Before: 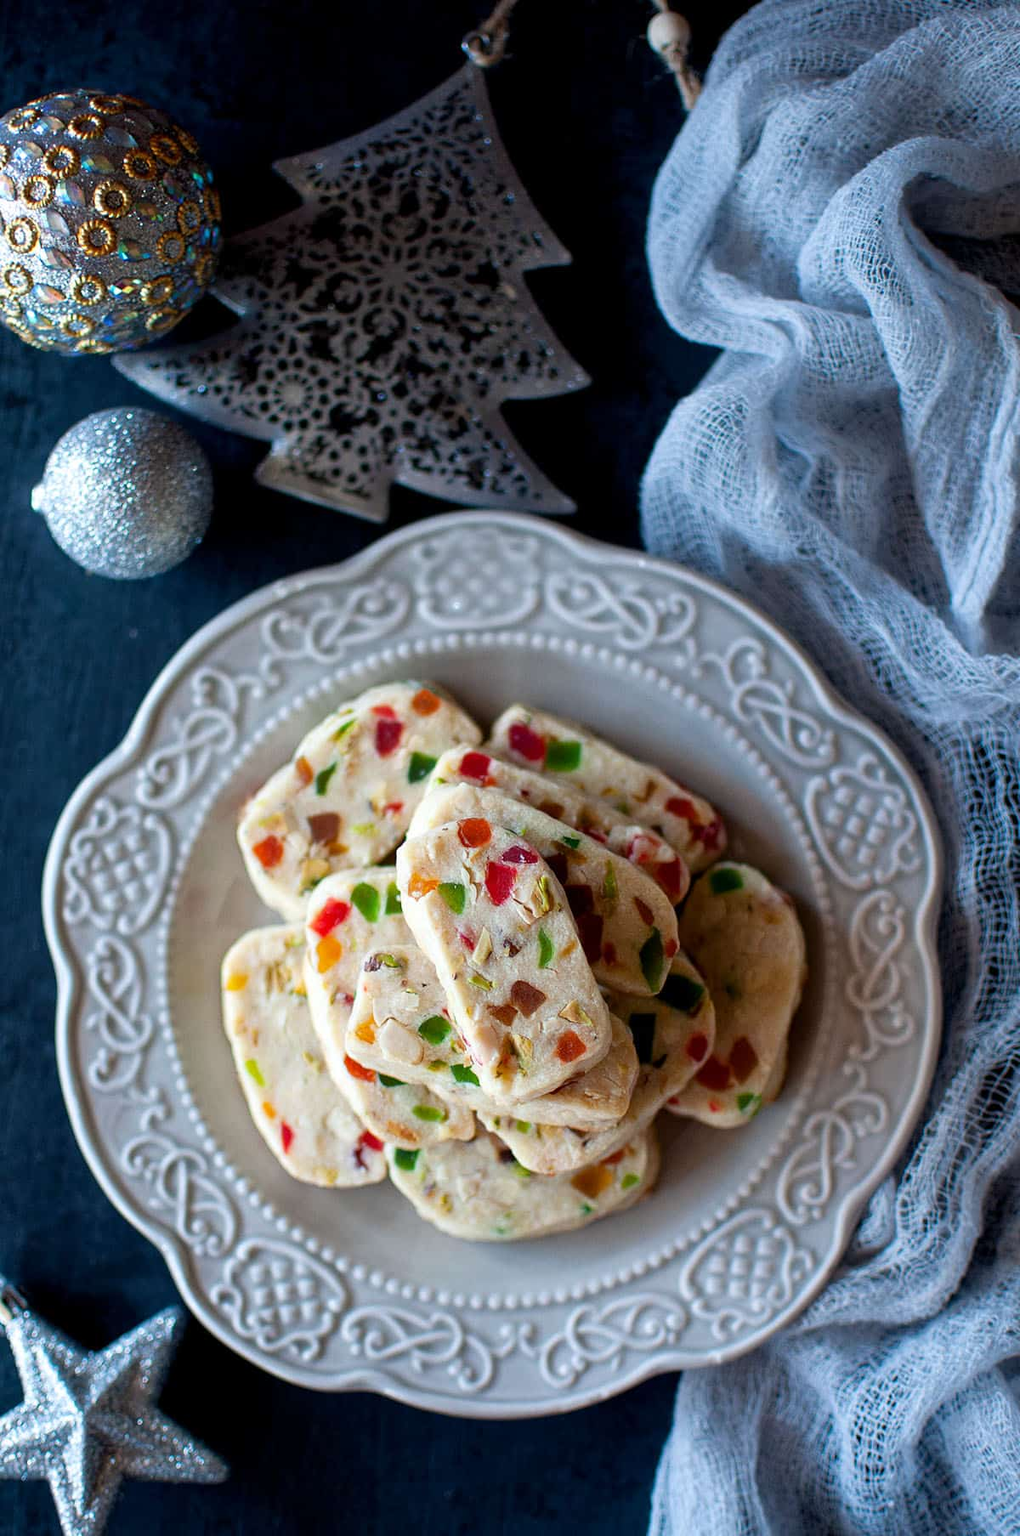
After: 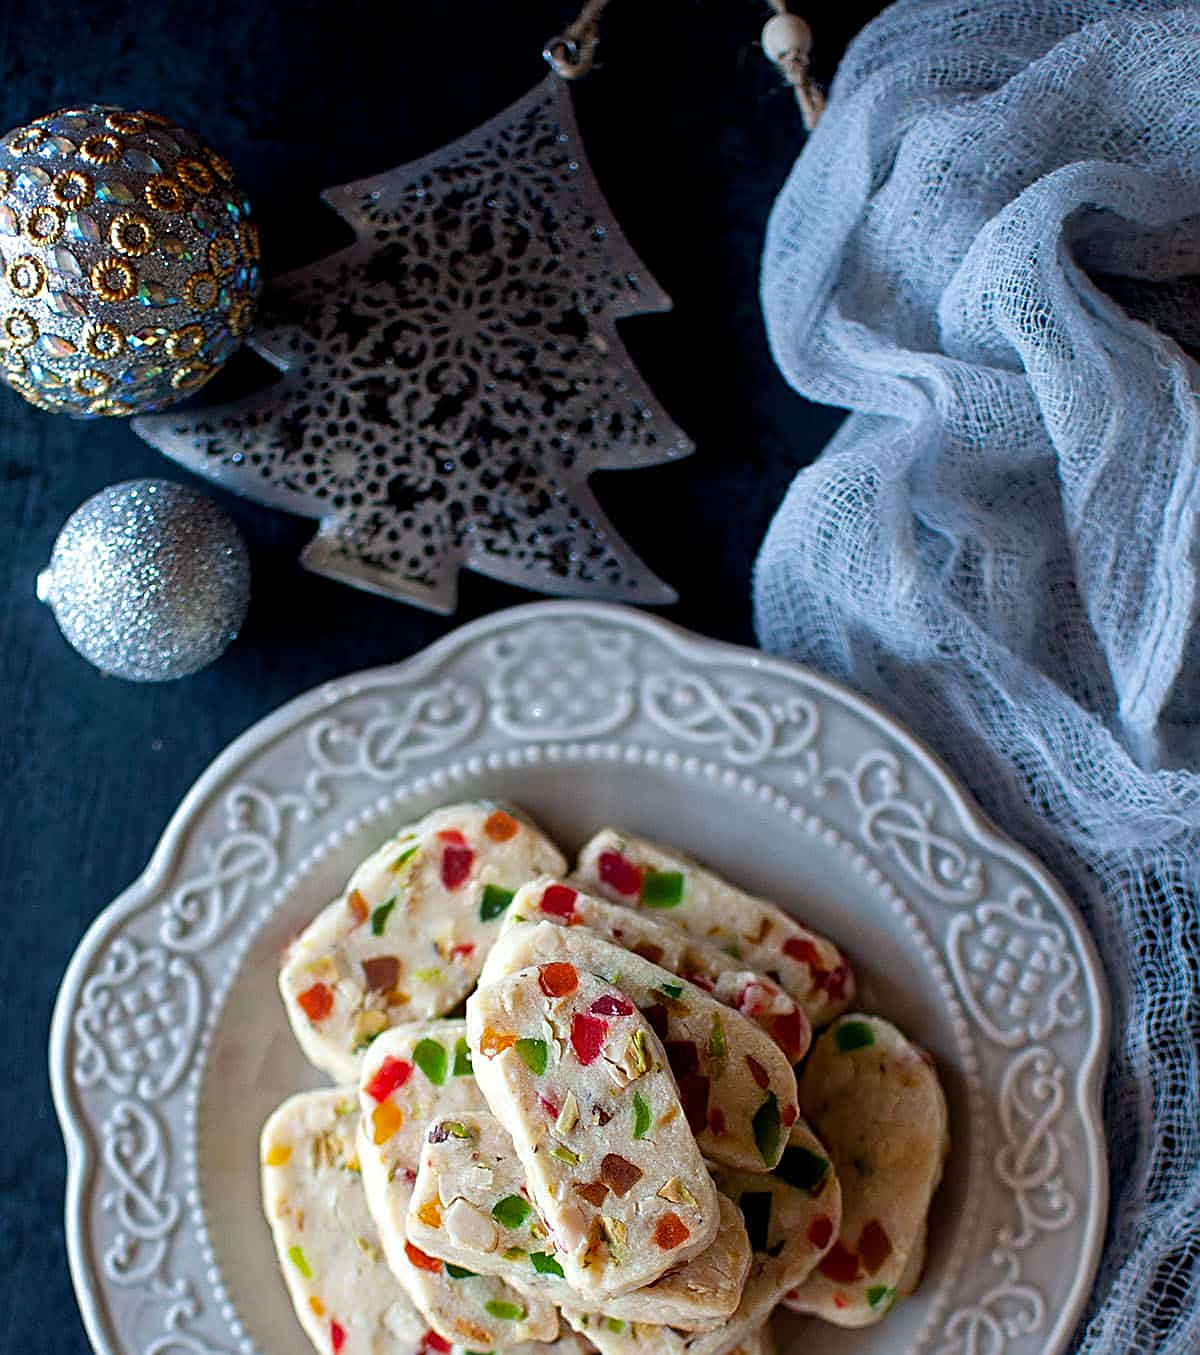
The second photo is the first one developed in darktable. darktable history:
crop: bottom 24.987%
sharpen: radius 2.628, amount 0.694
shadows and highlights: shadows 8.45, white point adjustment 0.99, highlights -38.87
